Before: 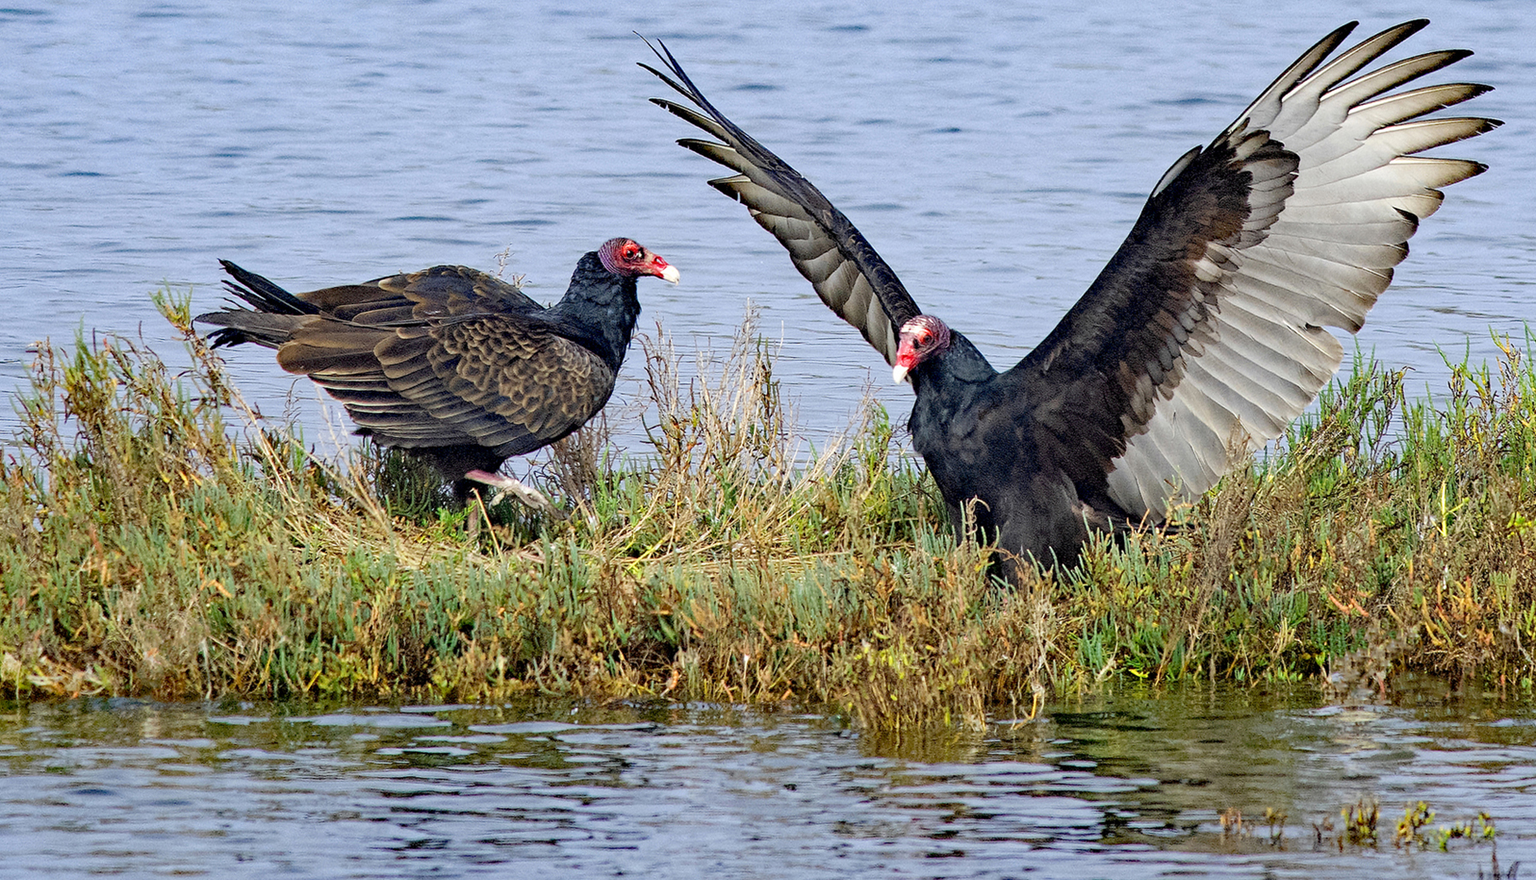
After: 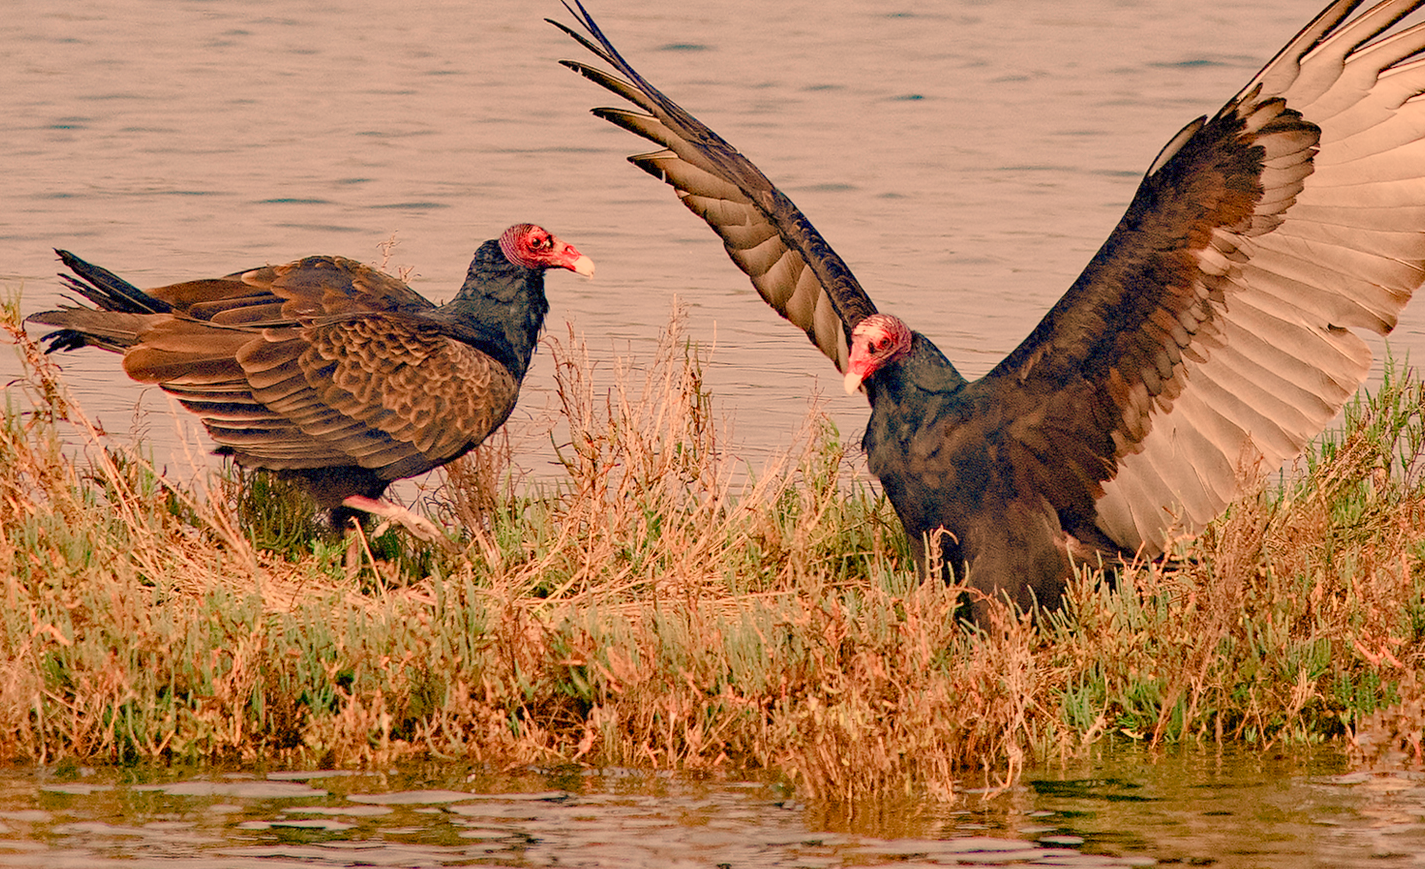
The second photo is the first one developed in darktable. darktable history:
crop: left 11.225%, top 5.381%, right 9.565%, bottom 10.314%
color balance rgb: shadows lift › chroma 1%, shadows lift › hue 113°, highlights gain › chroma 0.2%, highlights gain › hue 333°, perceptual saturation grading › global saturation 20%, perceptual saturation grading › highlights -50%, perceptual saturation grading › shadows 25%, contrast -30%
white balance: red 1.467, blue 0.684
